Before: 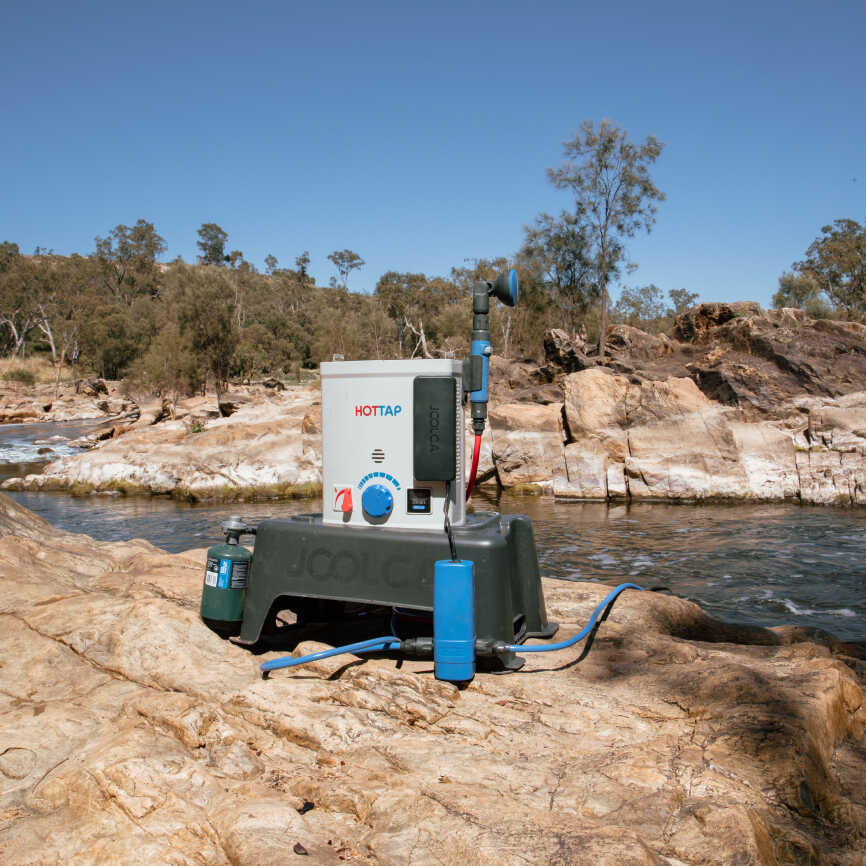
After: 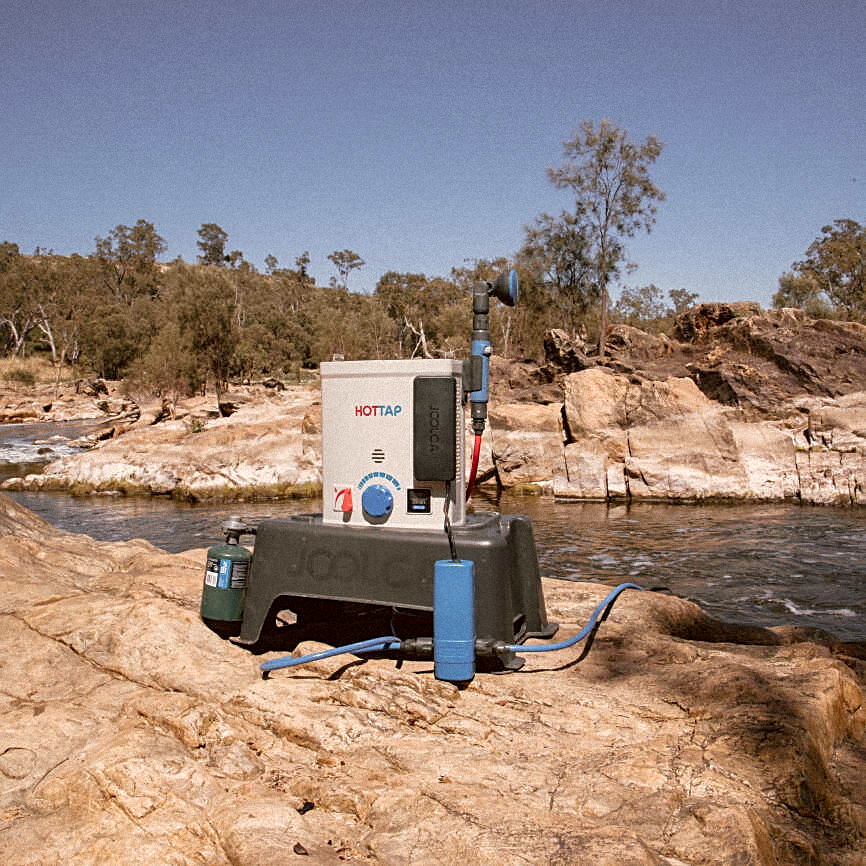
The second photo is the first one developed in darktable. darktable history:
color correction: highlights a* 6.27, highlights b* 8.19, shadows a* 5.94, shadows b* 7.23, saturation 0.9
sharpen: on, module defaults
grain: mid-tones bias 0%
